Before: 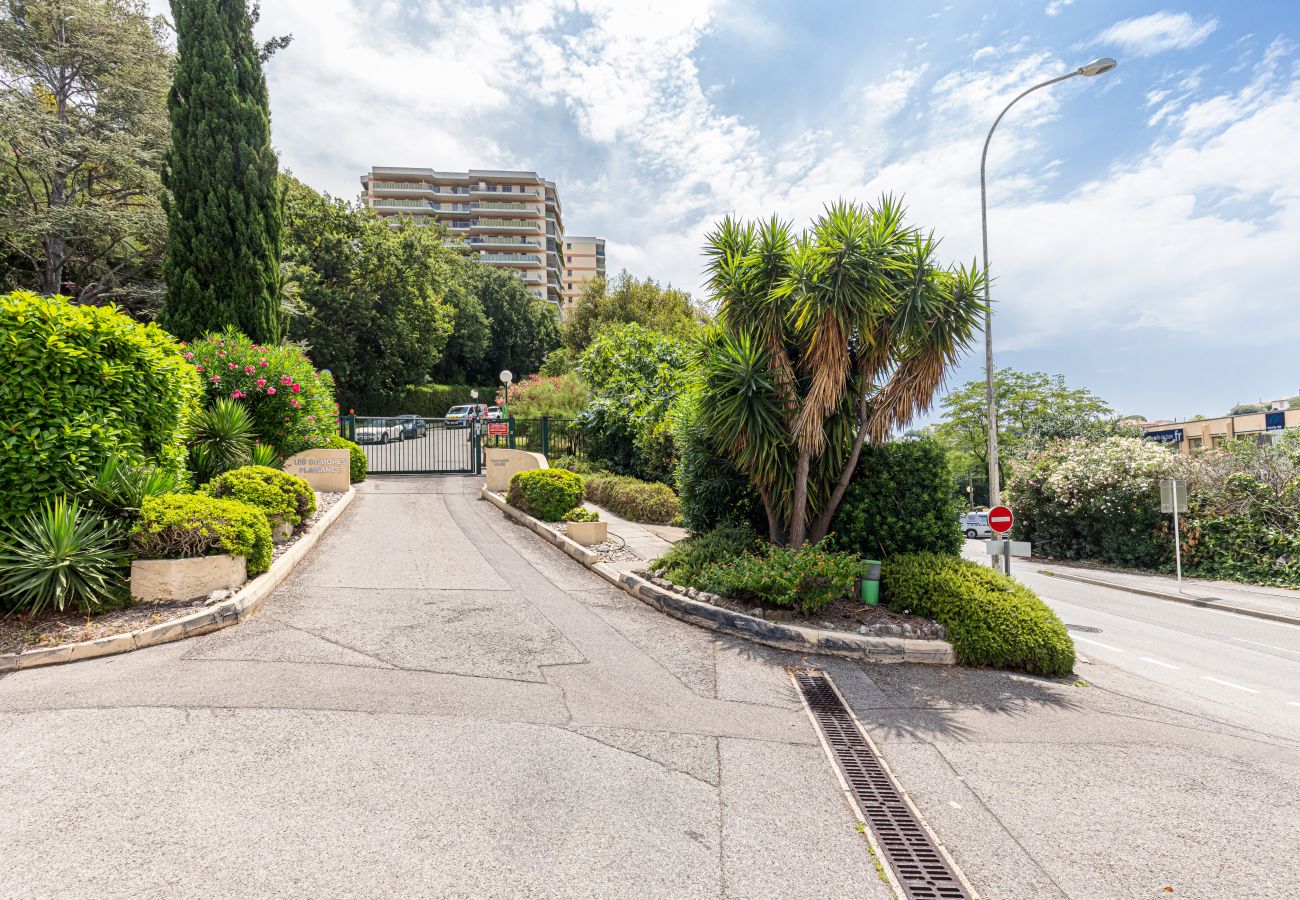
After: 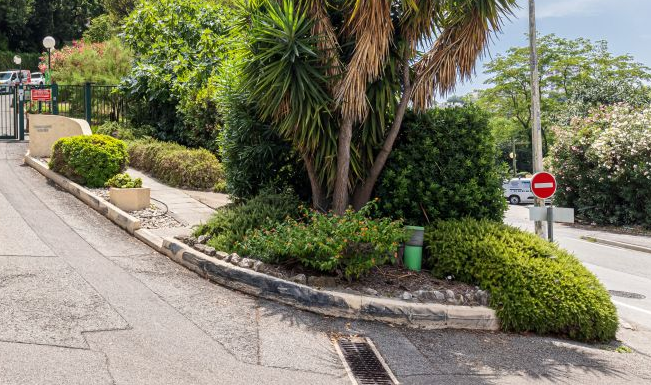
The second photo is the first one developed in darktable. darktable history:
crop: left 35.177%, top 37.128%, right 14.72%, bottom 20.085%
